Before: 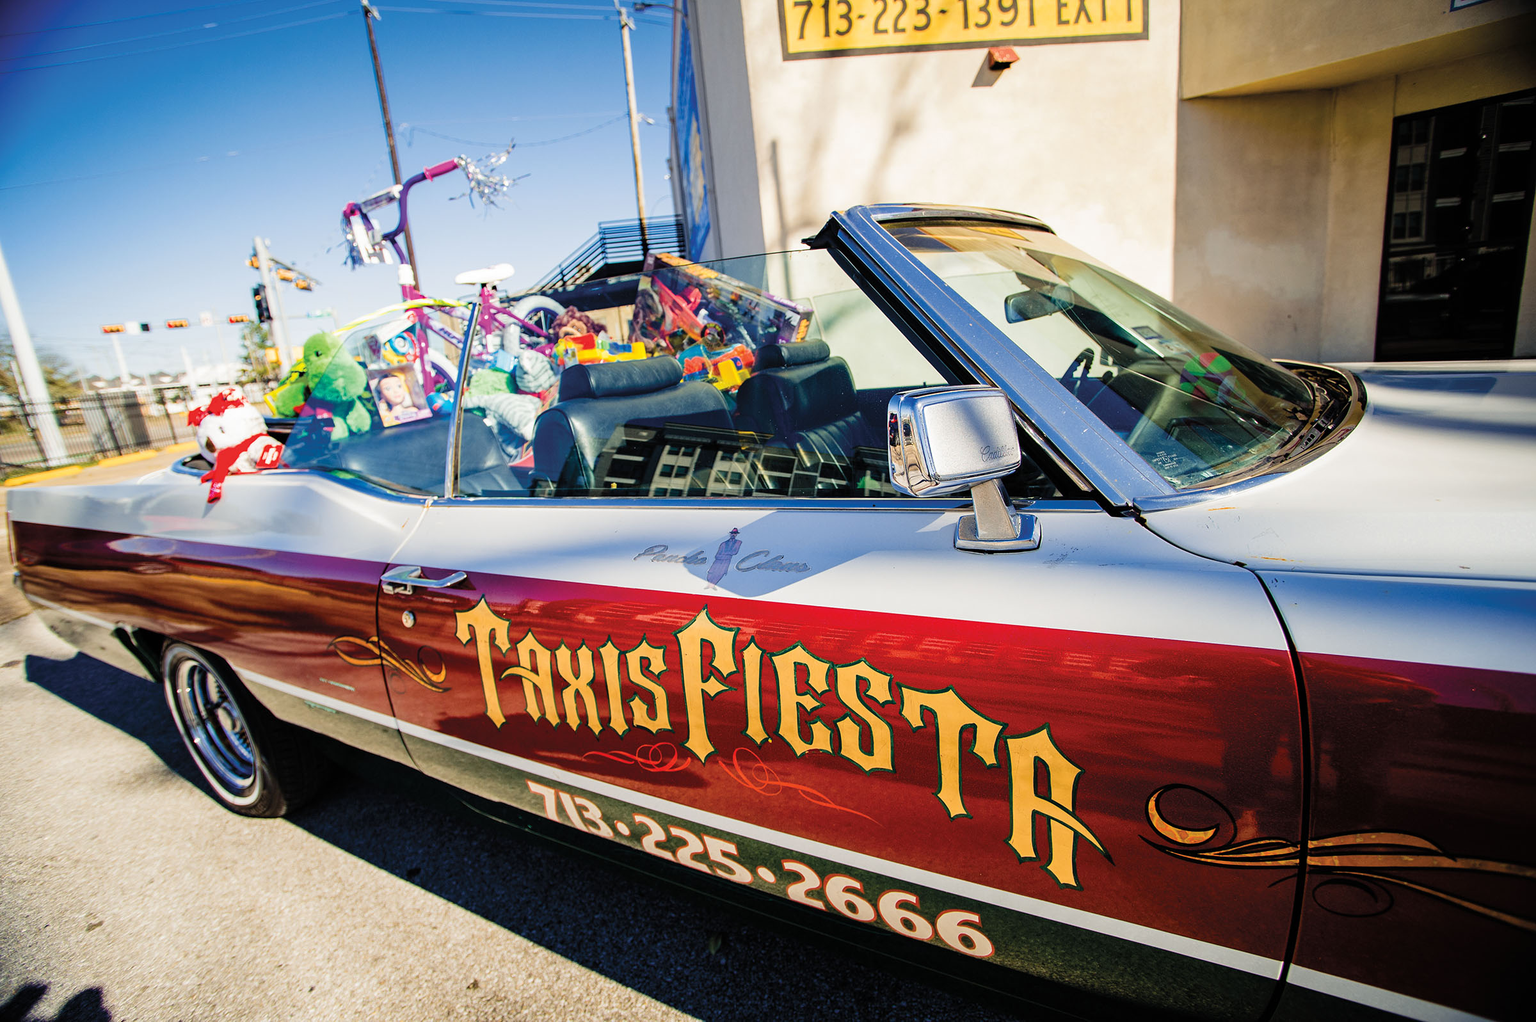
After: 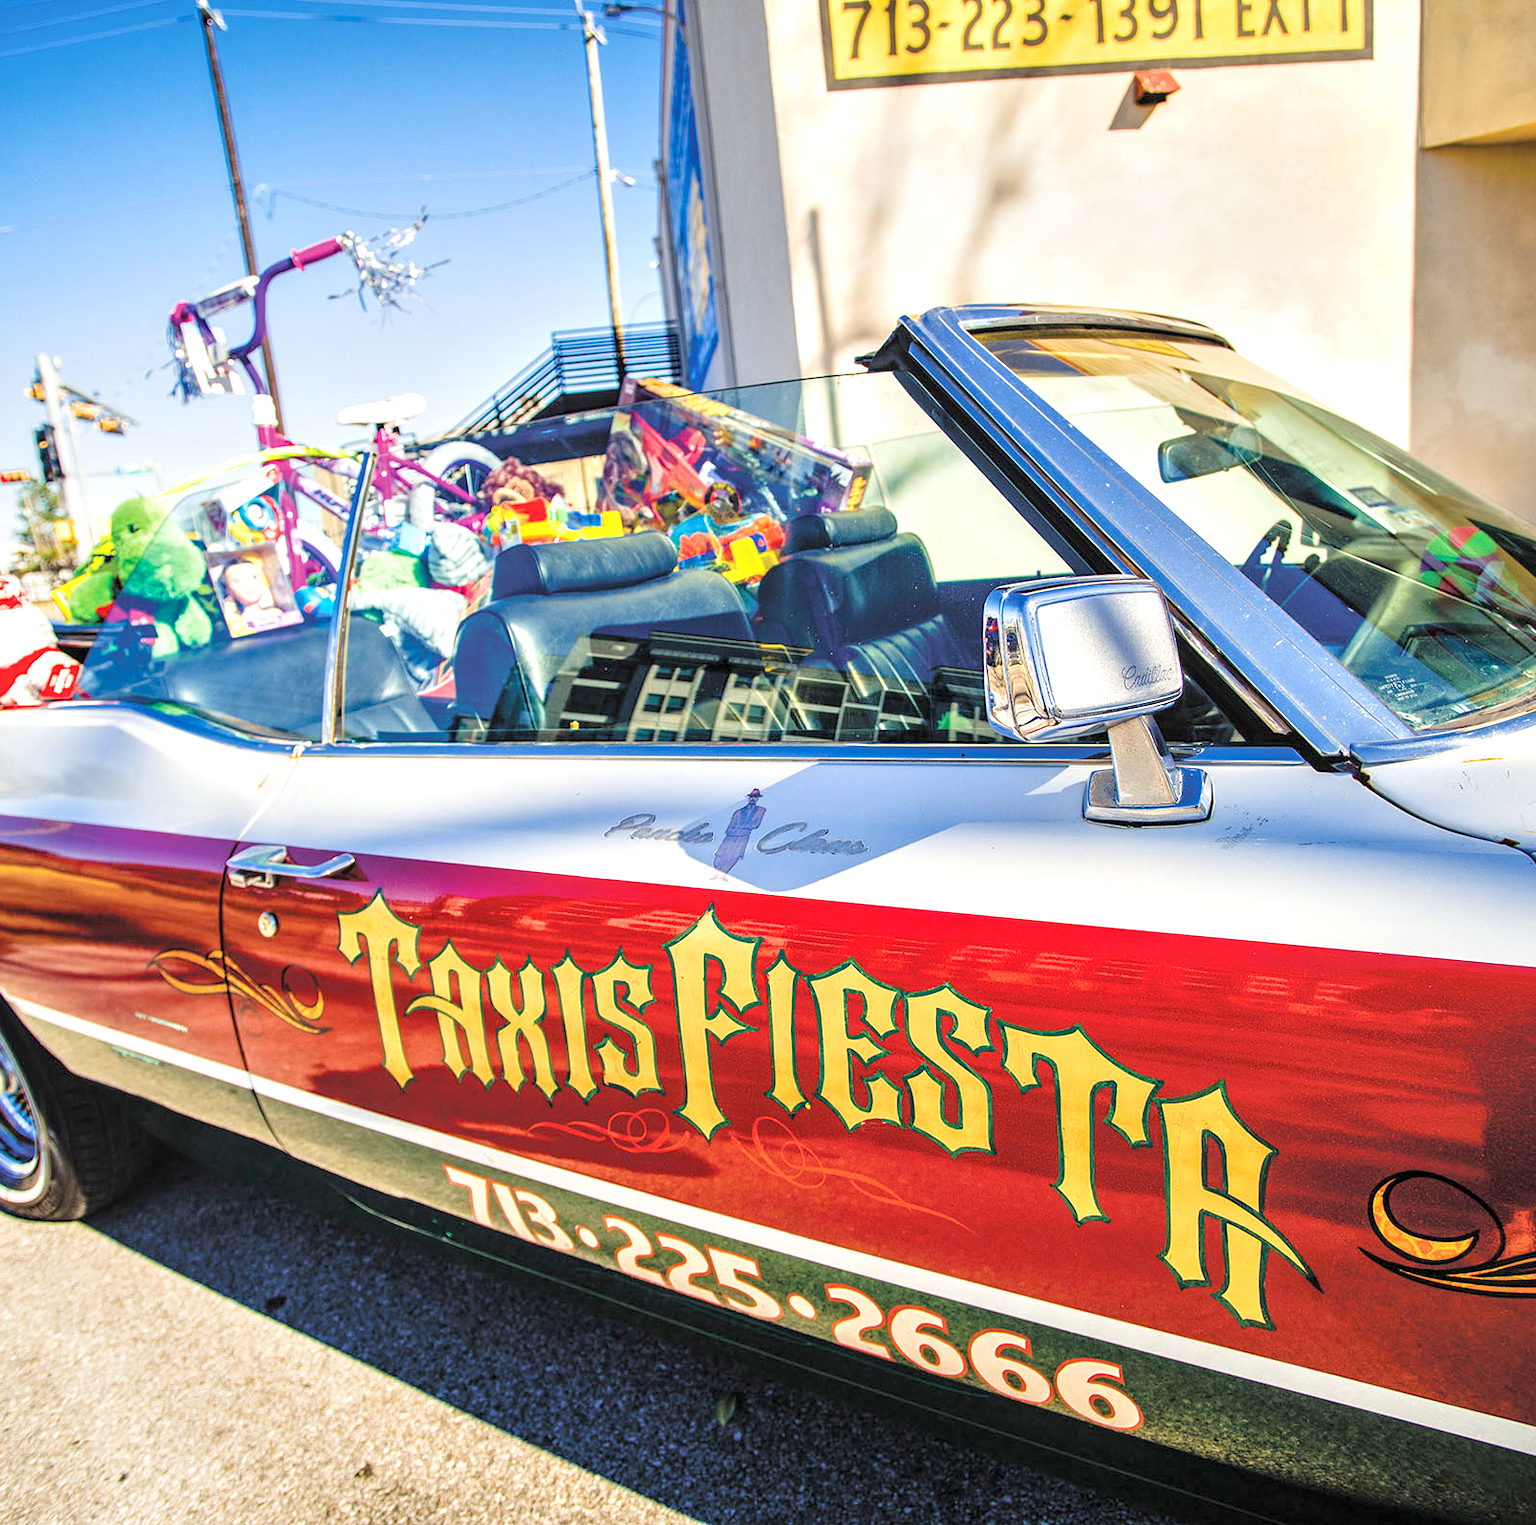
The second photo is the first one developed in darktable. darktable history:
tone equalizer: -8 EV 1.98 EV, -7 EV 1.97 EV, -6 EV 1.97 EV, -5 EV 2 EV, -4 EV 1.98 EV, -3 EV 1.49 EV, -2 EV 0.991 EV, -1 EV 0.501 EV, mask exposure compensation -0.507 EV
crop and rotate: left 14.917%, right 18.108%
local contrast: on, module defaults
